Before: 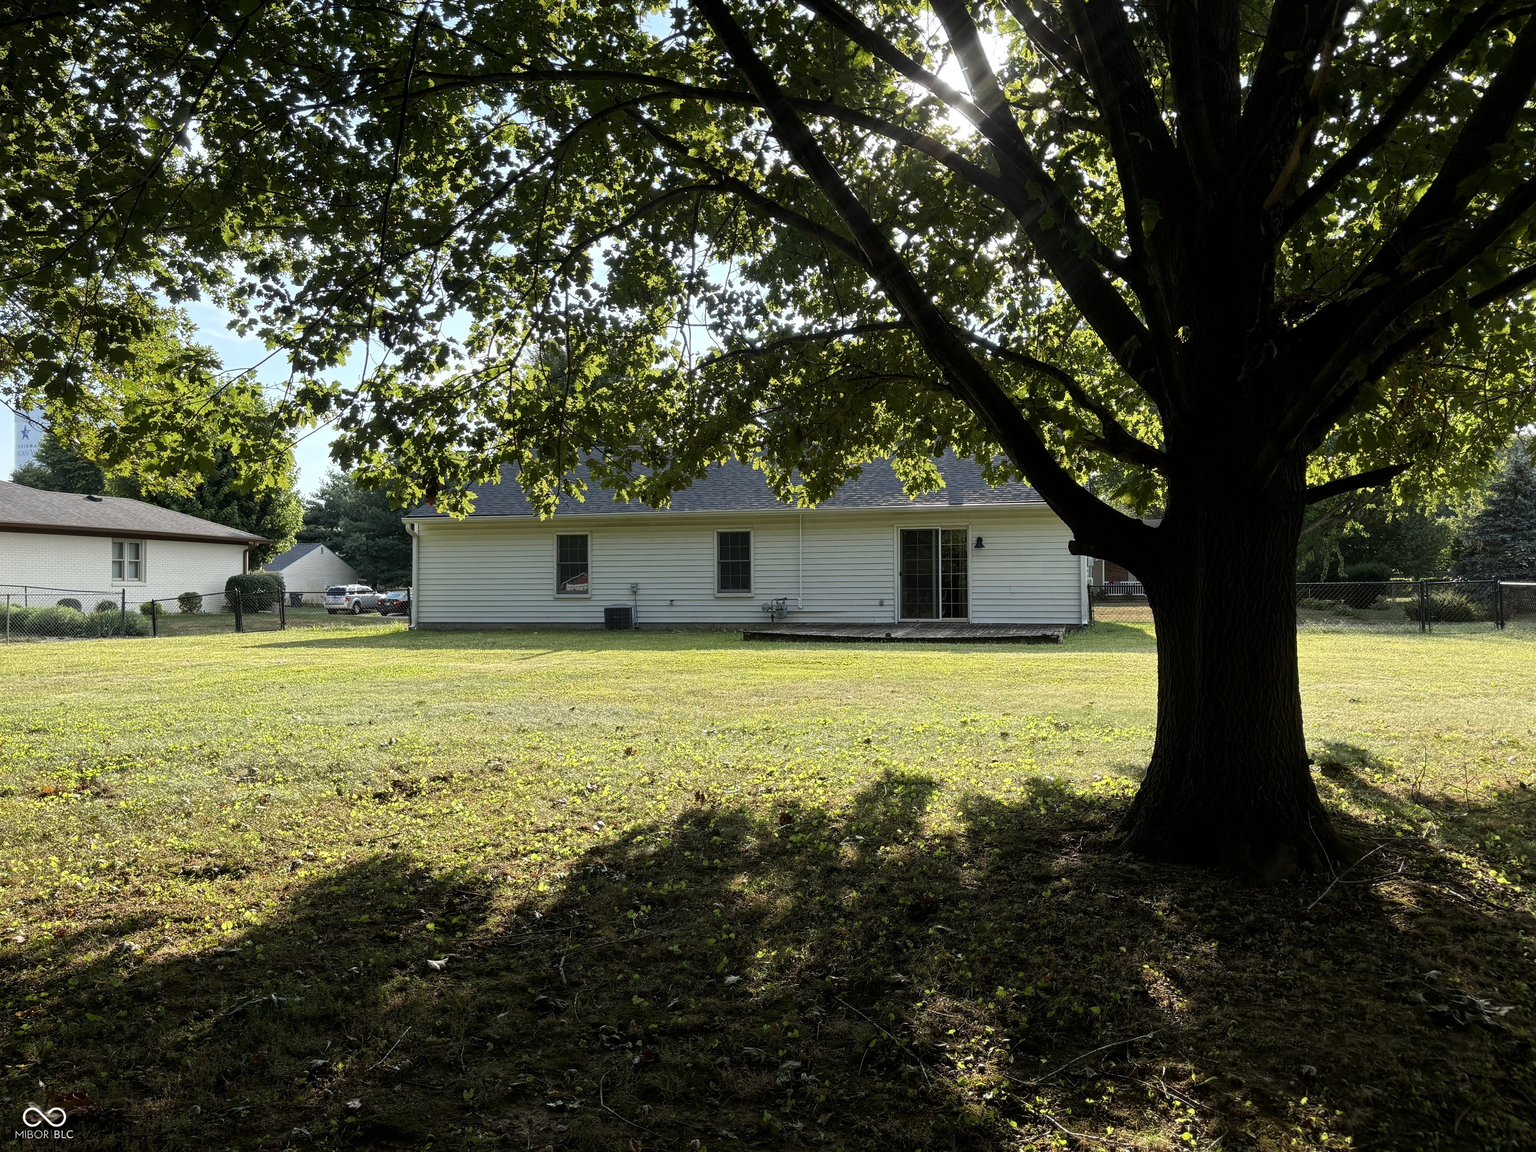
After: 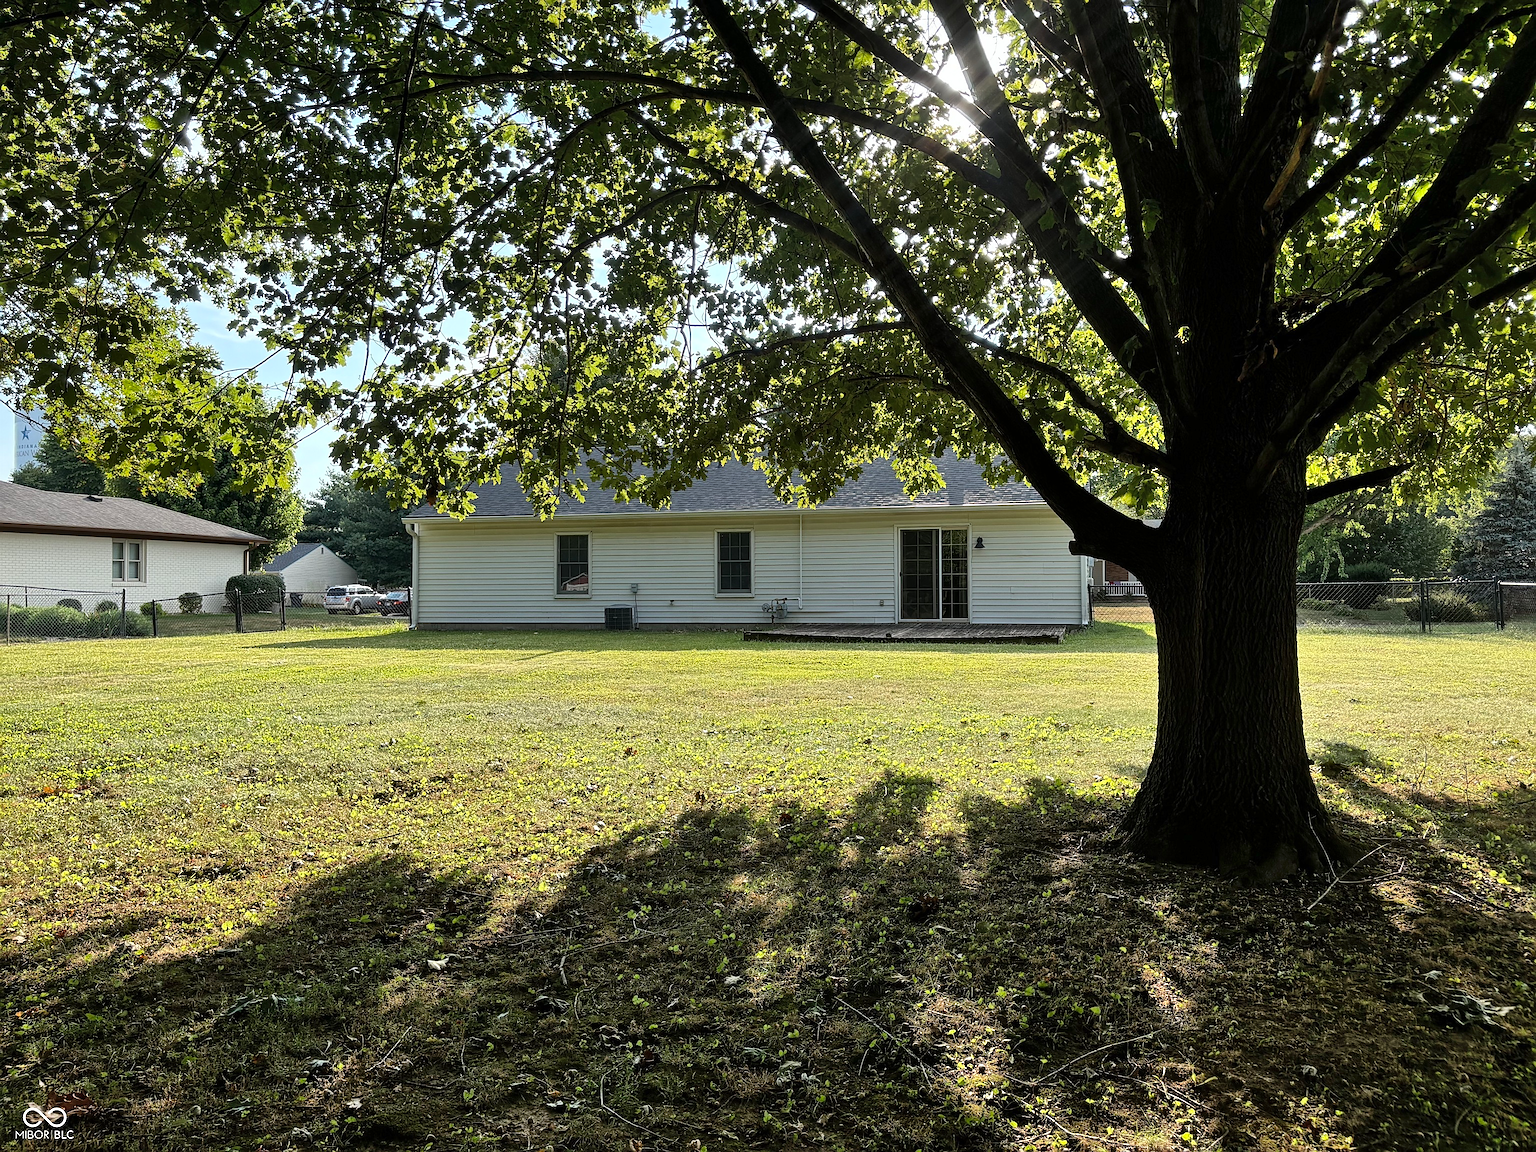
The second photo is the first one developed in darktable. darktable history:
sharpen: on, module defaults
shadows and highlights: shadows 59.98, soften with gaussian
